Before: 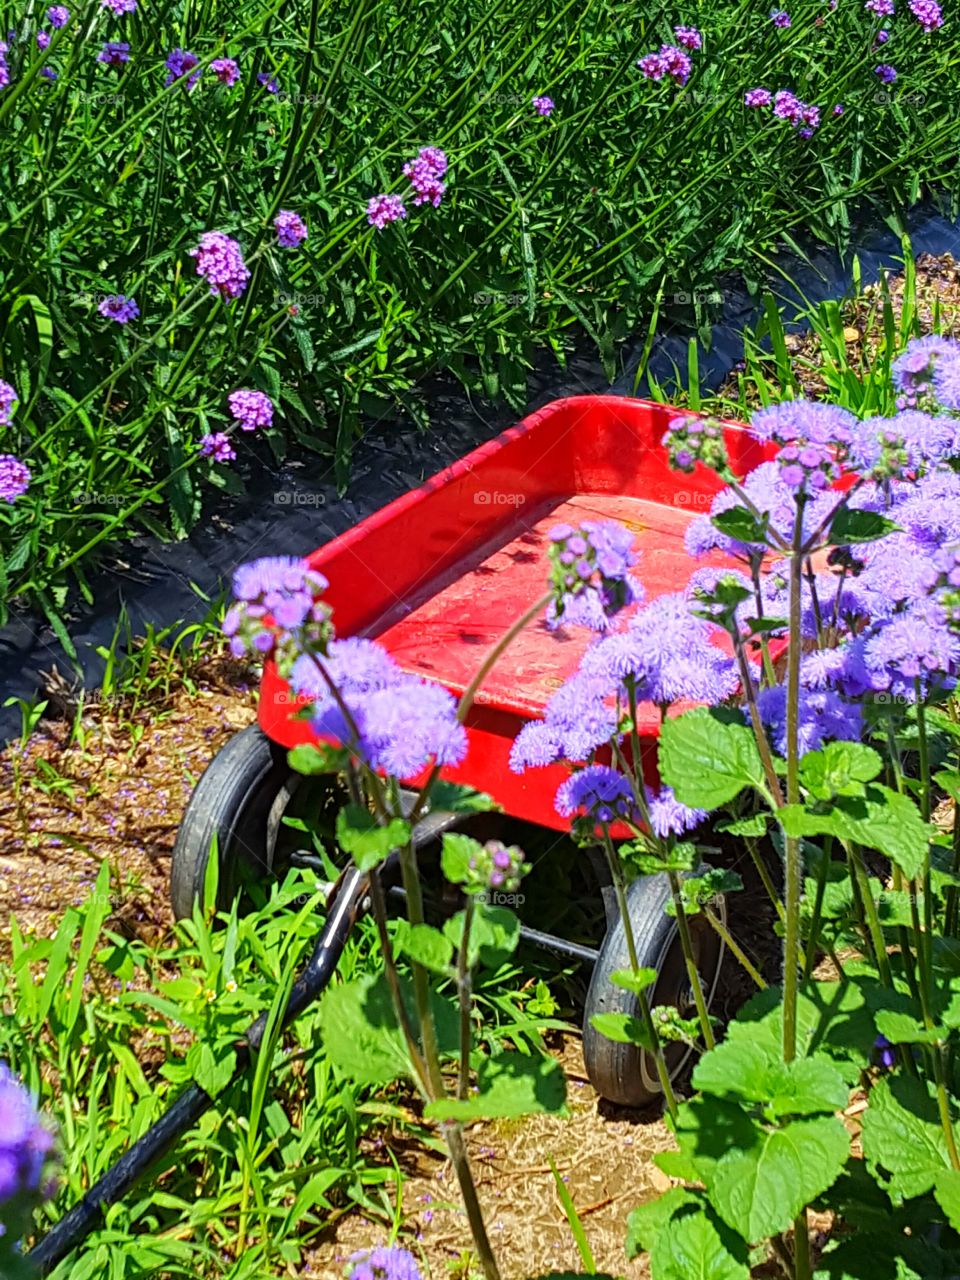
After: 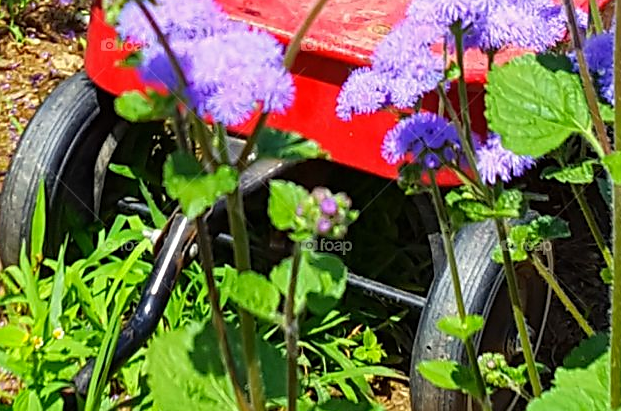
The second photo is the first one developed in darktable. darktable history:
sharpen: radius 1.866, amount 0.41, threshold 1.68
color correction: highlights b* 3.05
crop: left 18.119%, top 51.085%, right 17.121%, bottom 16.794%
